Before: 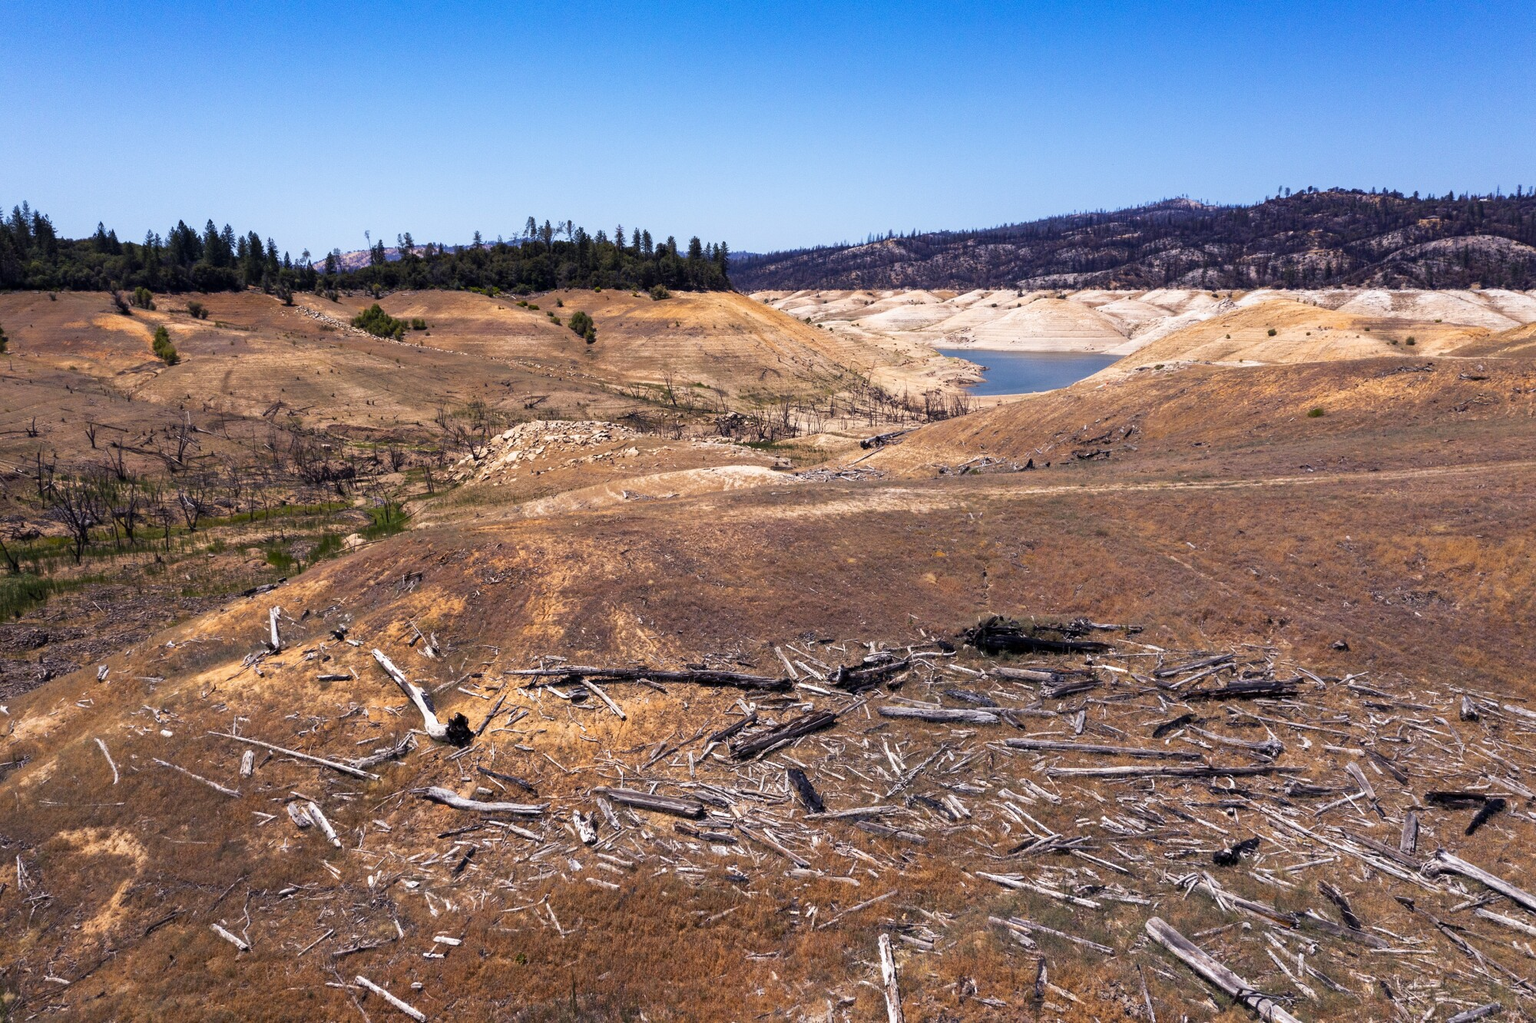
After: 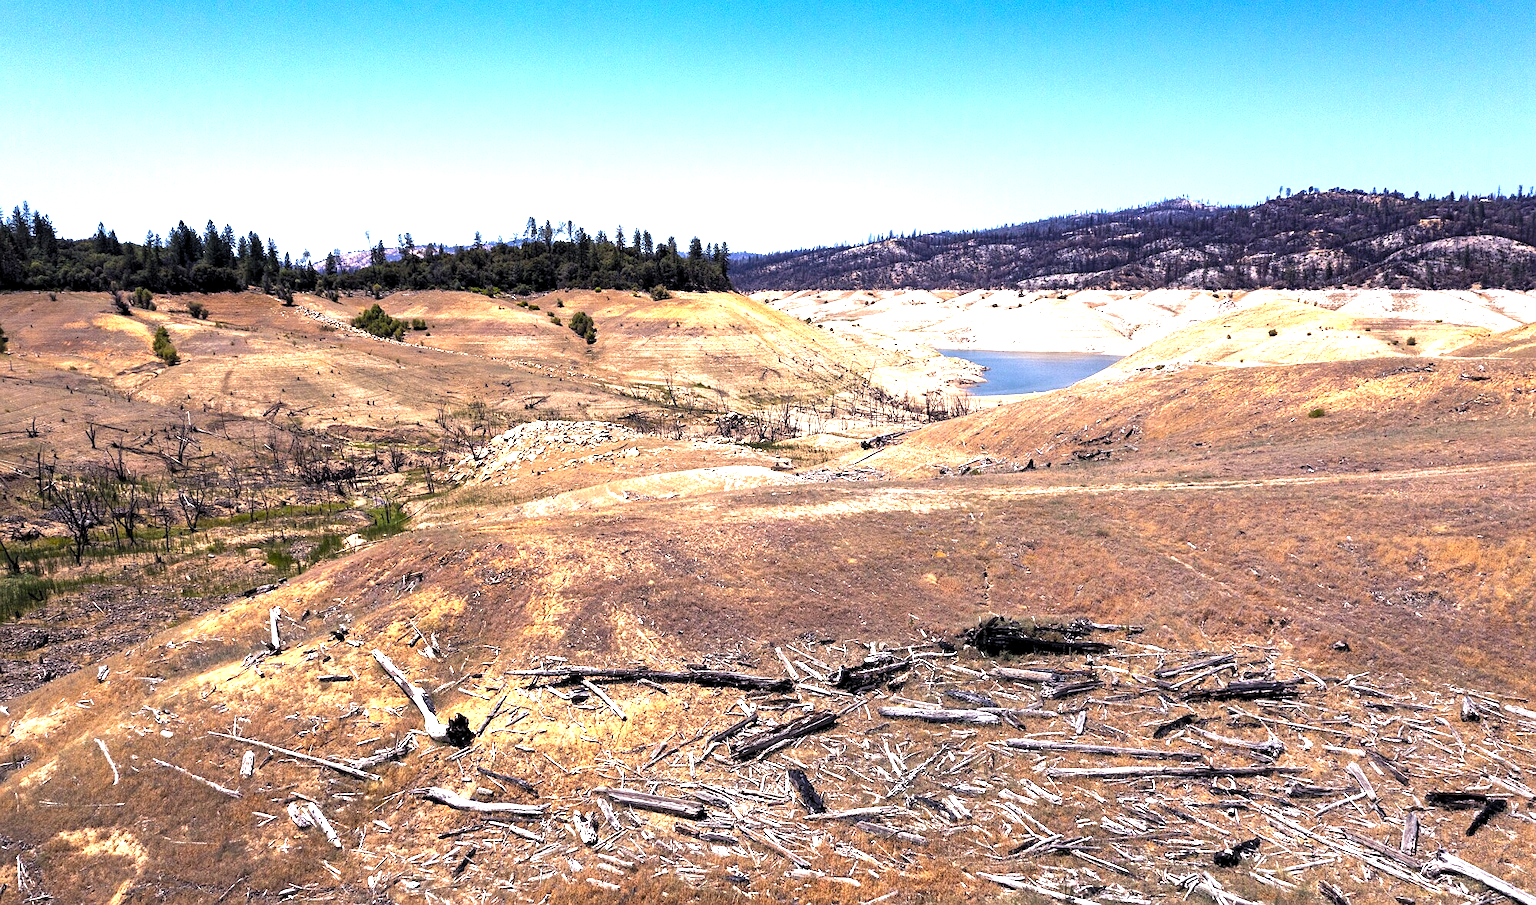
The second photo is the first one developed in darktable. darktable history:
crop and rotate: top 0%, bottom 11.494%
sharpen: radius 0.976, amount 0.606
levels: levels [0.062, 0.494, 0.925]
exposure: exposure 0.947 EV, compensate highlight preservation false
